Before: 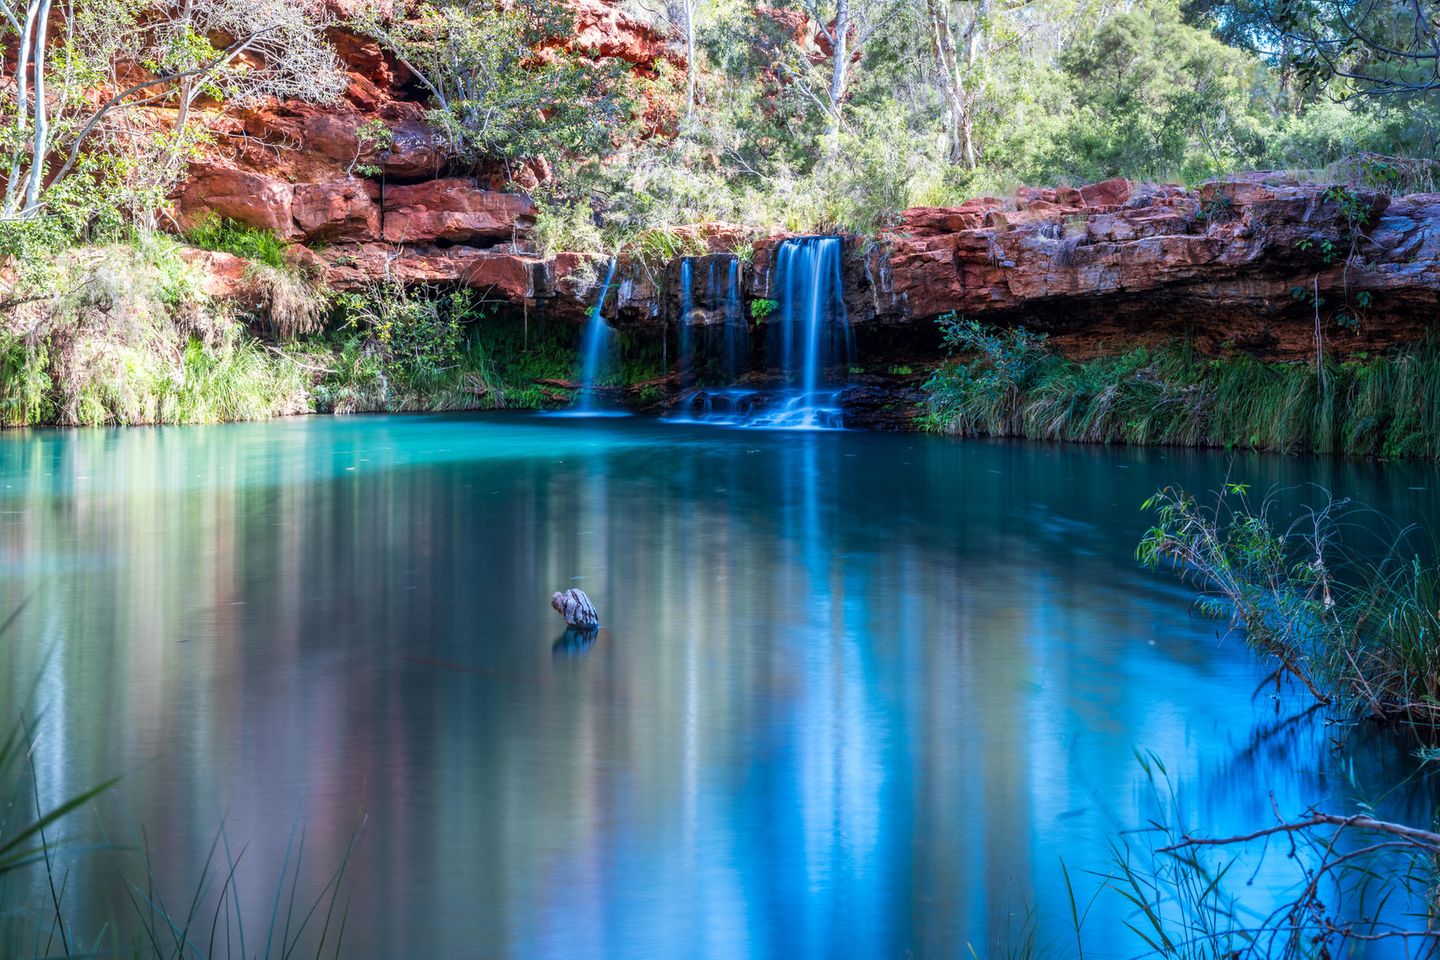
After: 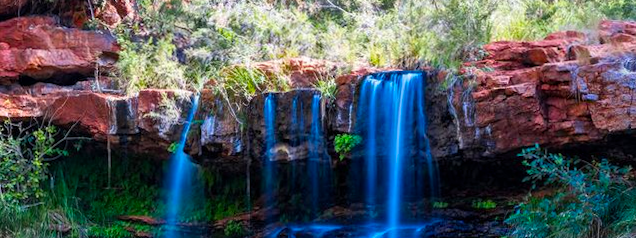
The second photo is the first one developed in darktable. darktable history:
rotate and perspective: rotation -0.45°, automatic cropping original format, crop left 0.008, crop right 0.992, crop top 0.012, crop bottom 0.988
crop: left 28.64%, top 16.832%, right 26.637%, bottom 58.055%
color balance rgb: perceptual saturation grading › global saturation 30%
